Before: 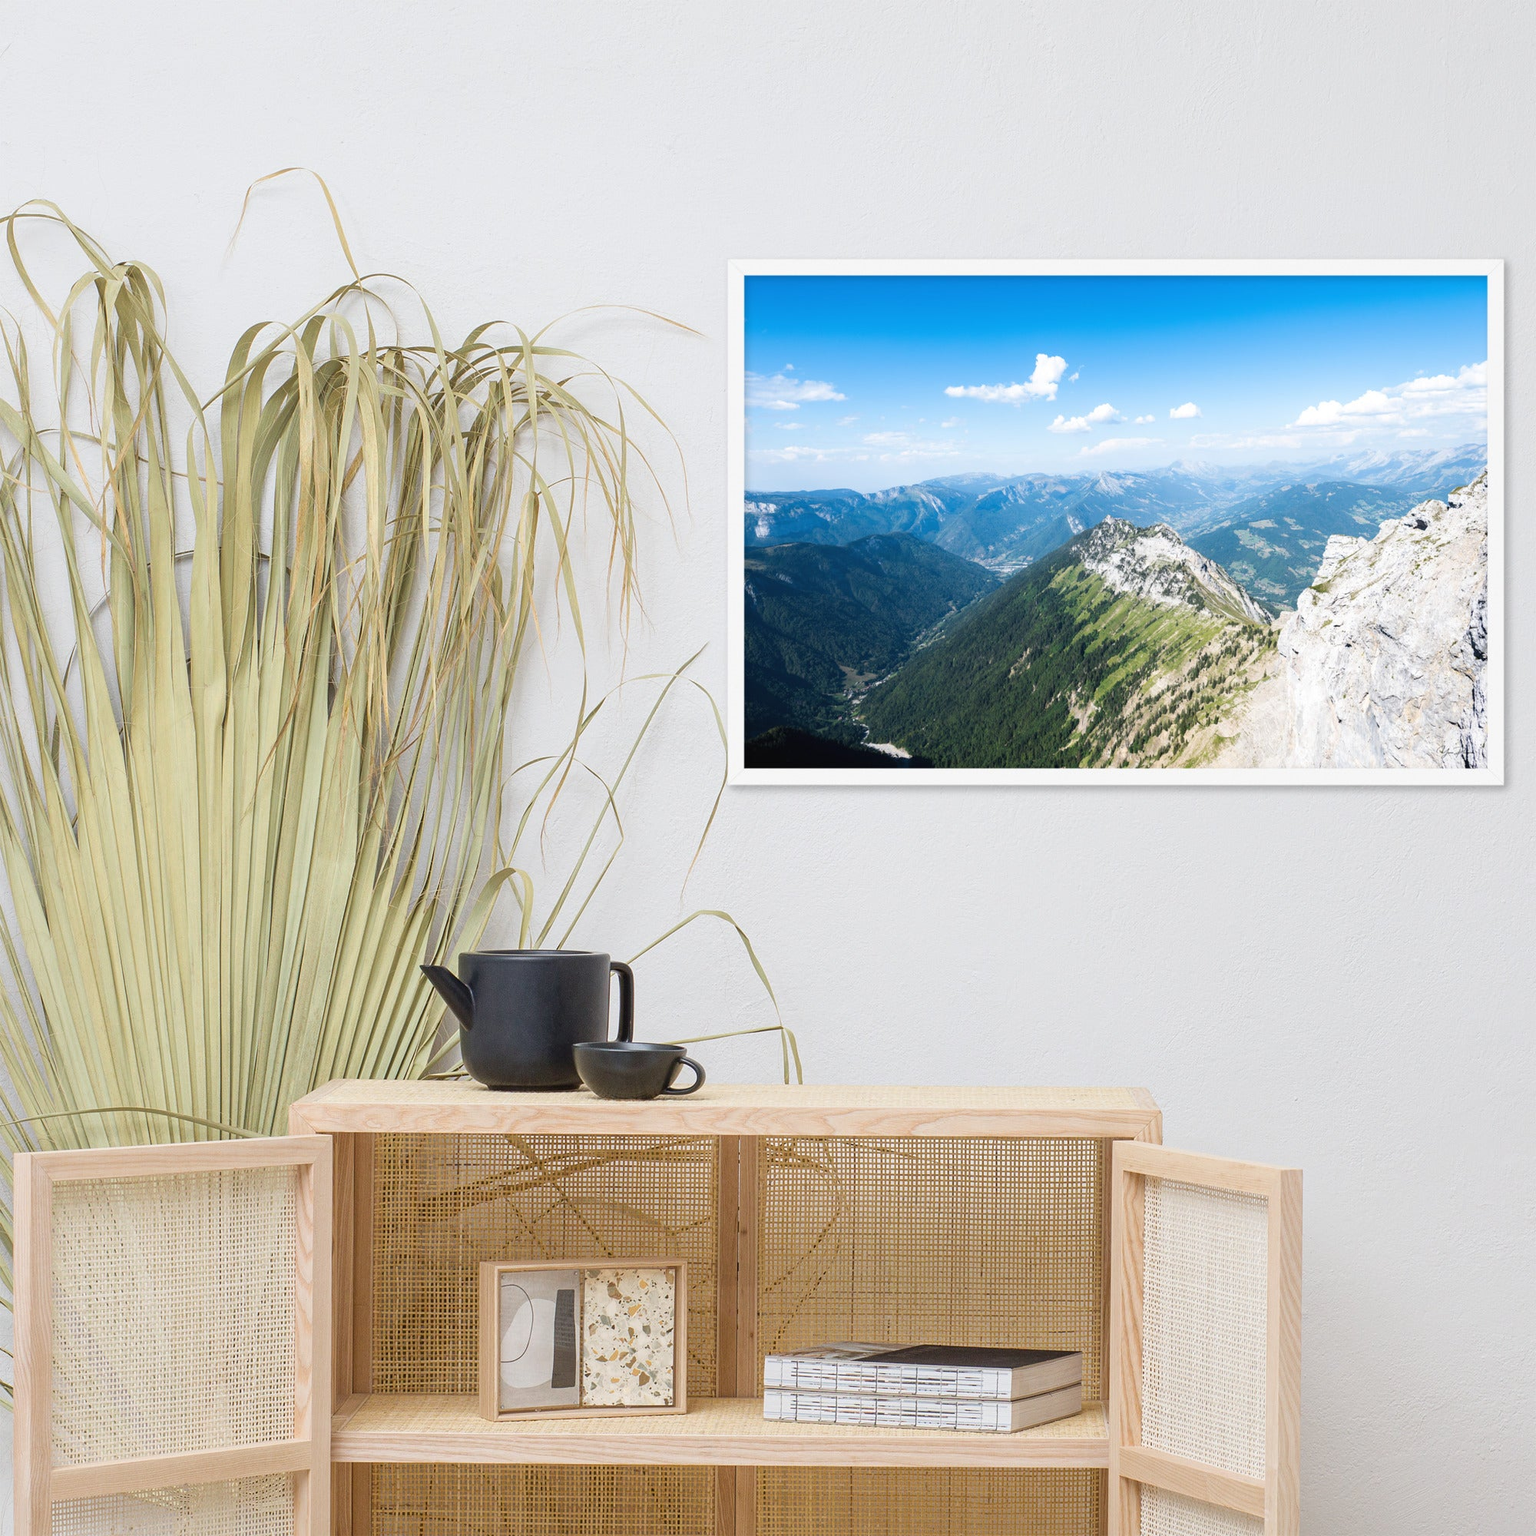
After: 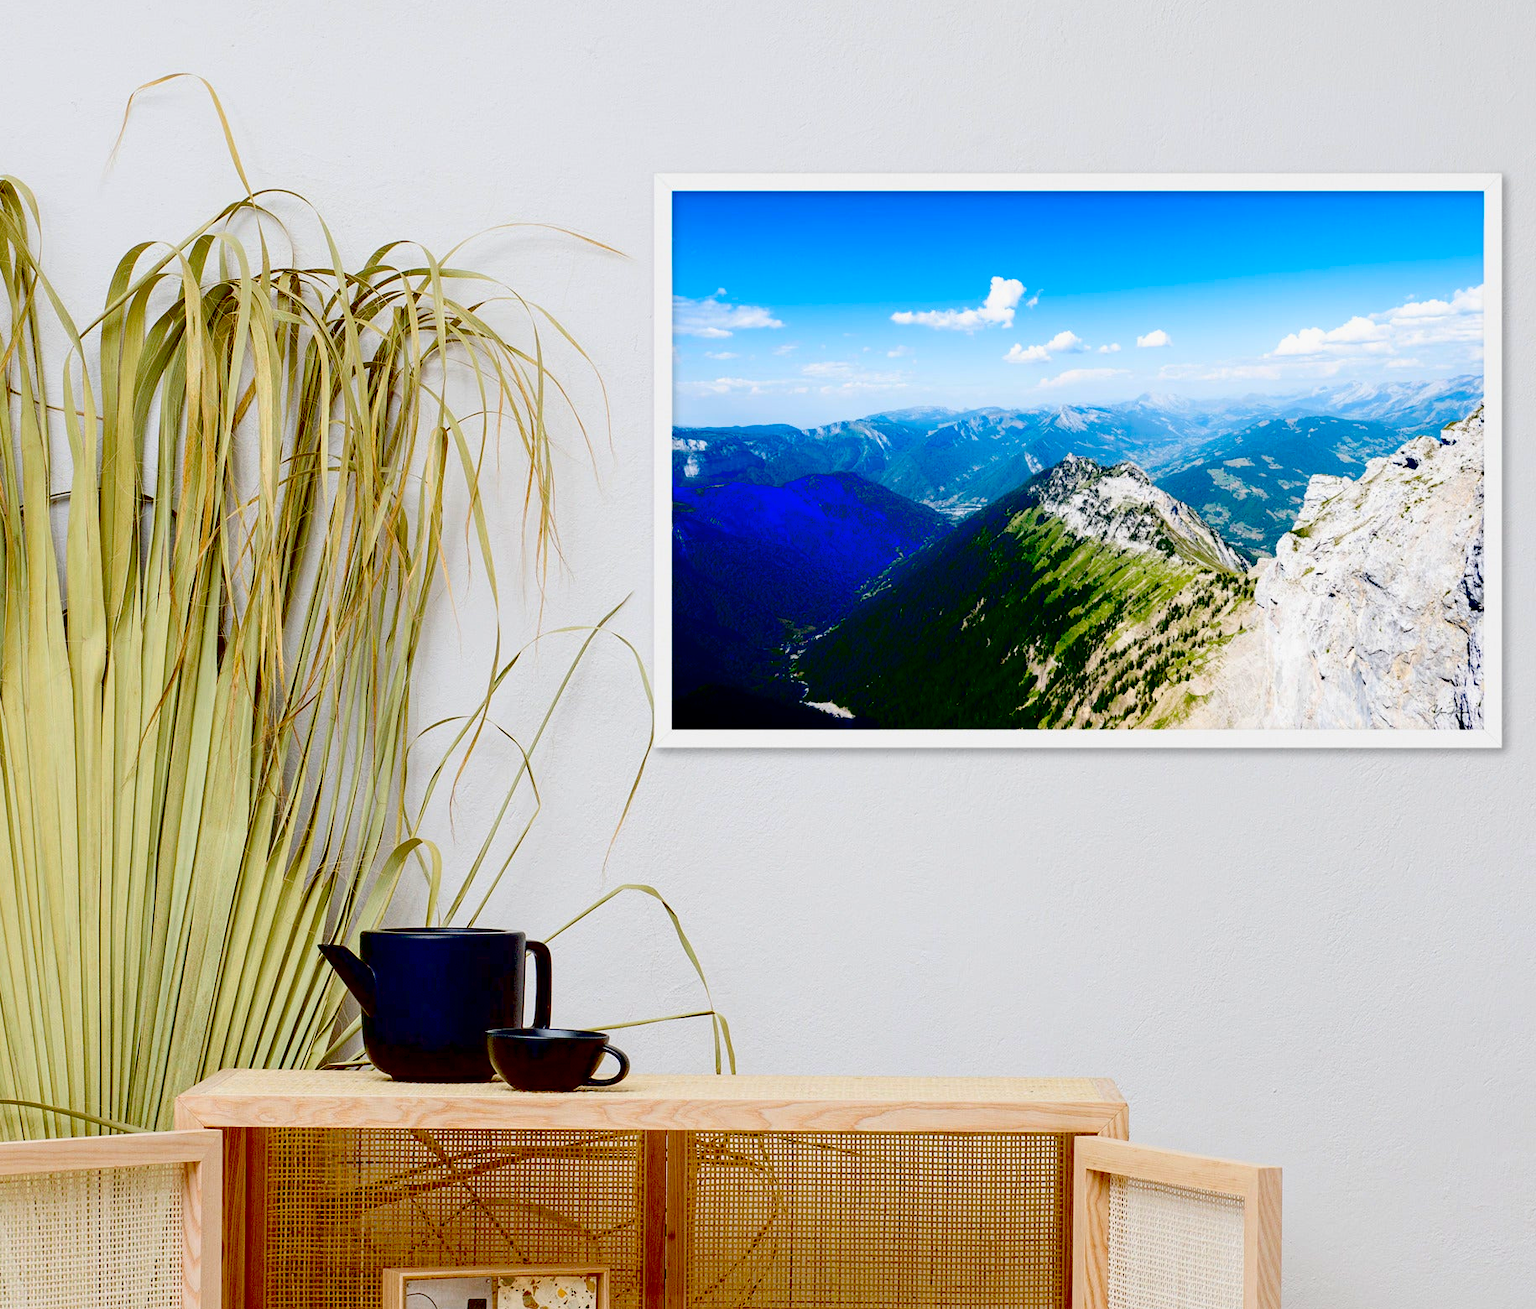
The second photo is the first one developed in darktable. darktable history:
crop: left 8.437%, top 6.57%, bottom 15.342%
exposure: black level correction 0.1, exposure -0.094 EV, compensate exposure bias true, compensate highlight preservation false
contrast brightness saturation: contrast 0.094, saturation 0.28
